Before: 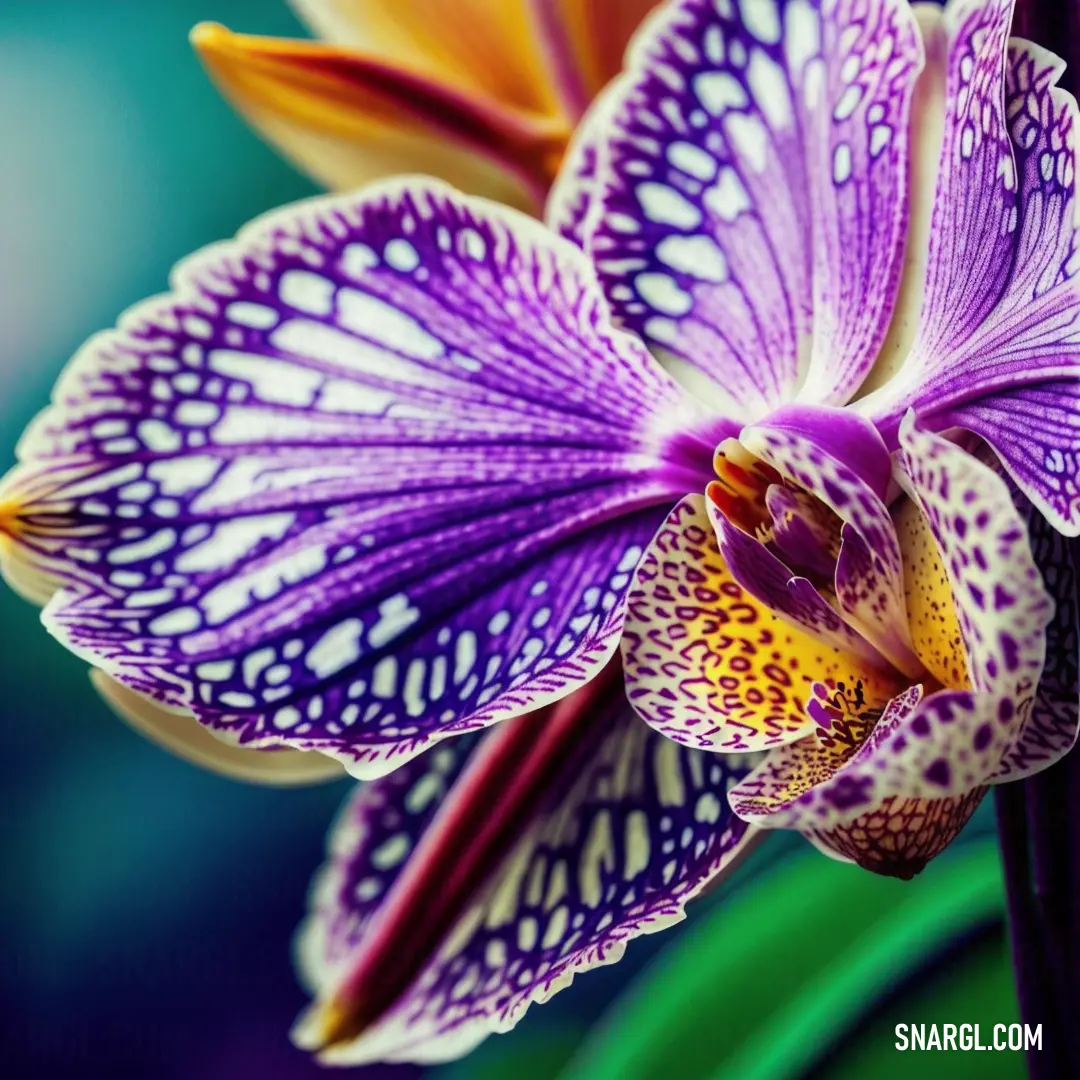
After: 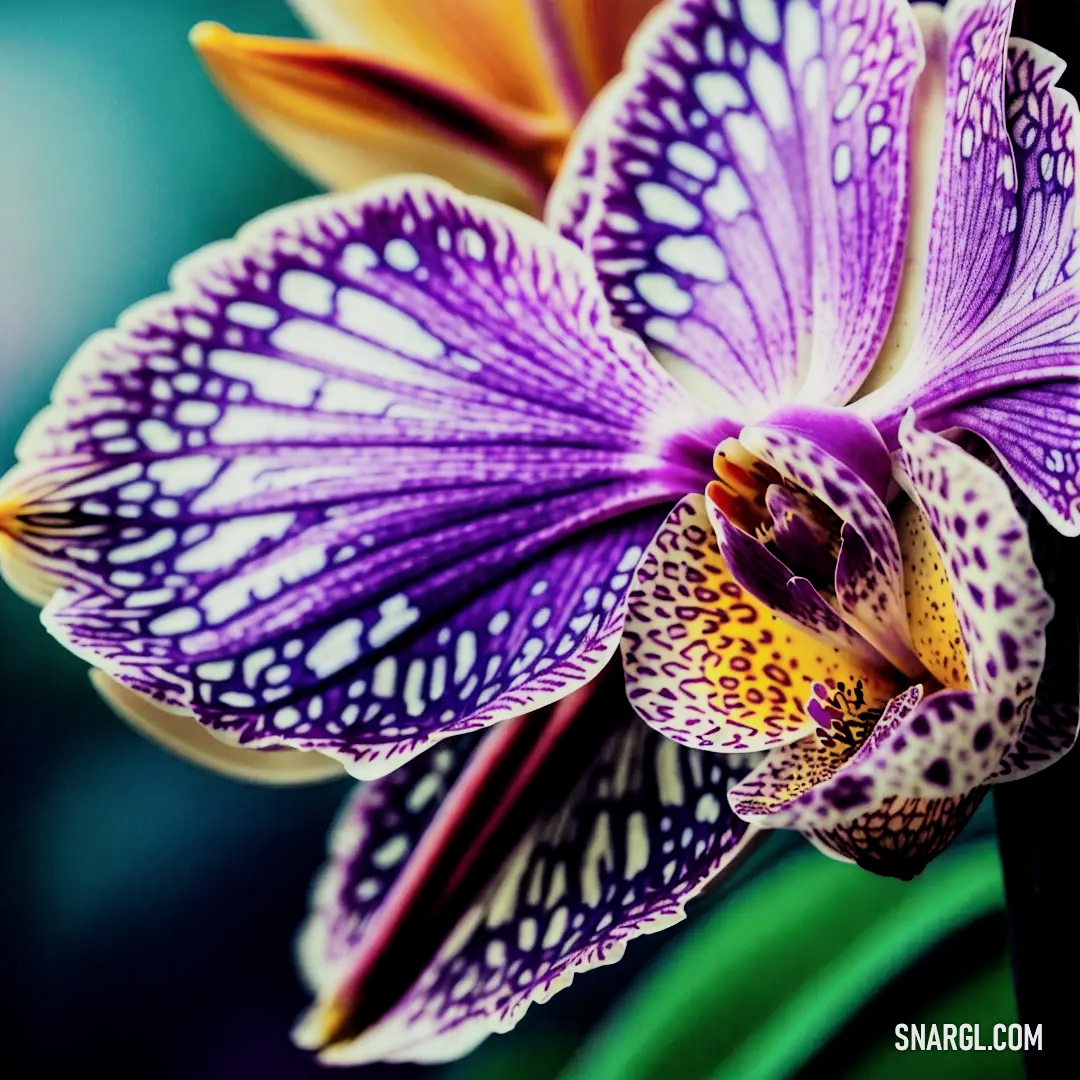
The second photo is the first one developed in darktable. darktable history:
filmic rgb: black relative exposure -5 EV, white relative exposure 3.98 EV, hardness 2.88, contrast 1.517
